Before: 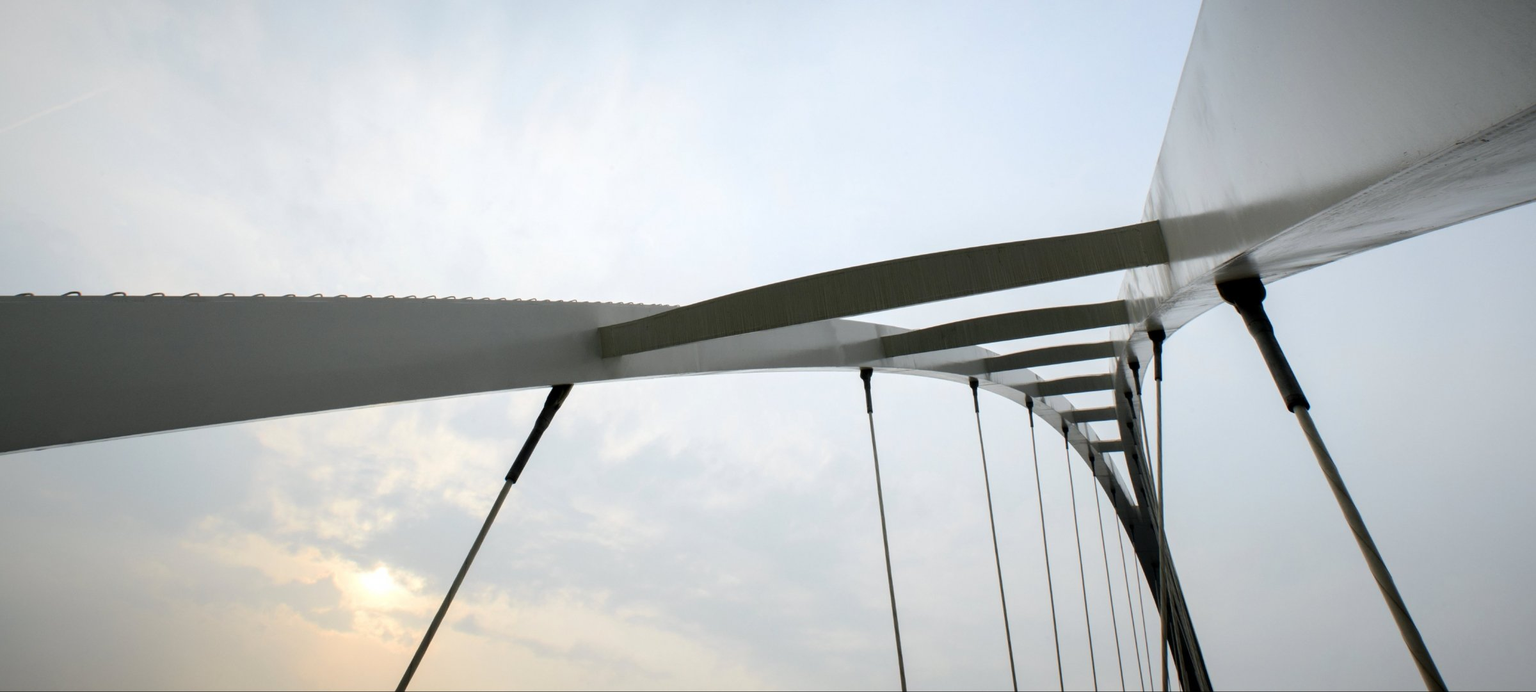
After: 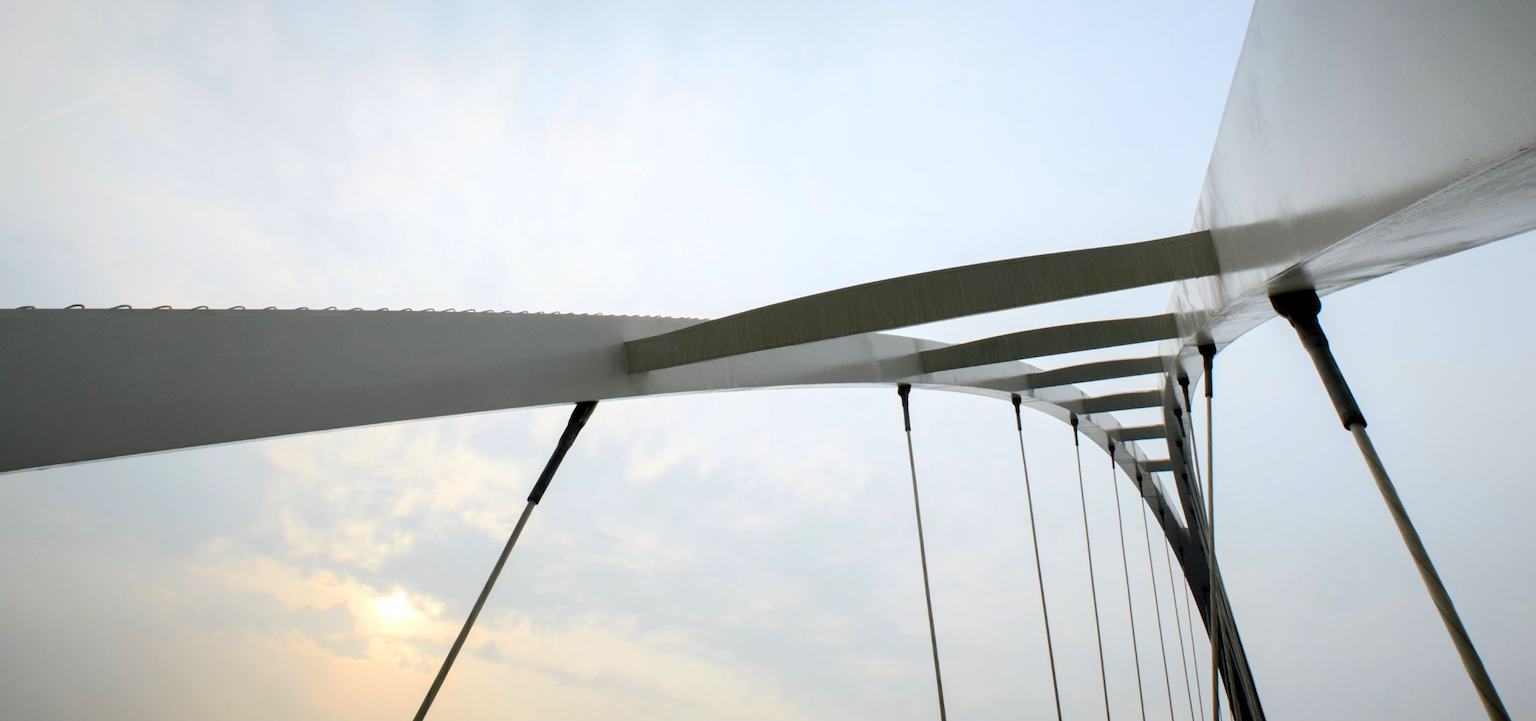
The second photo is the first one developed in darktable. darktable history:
contrast brightness saturation: contrast 0.07, brightness 0.08, saturation 0.18
crop: right 4.126%, bottom 0.031%
